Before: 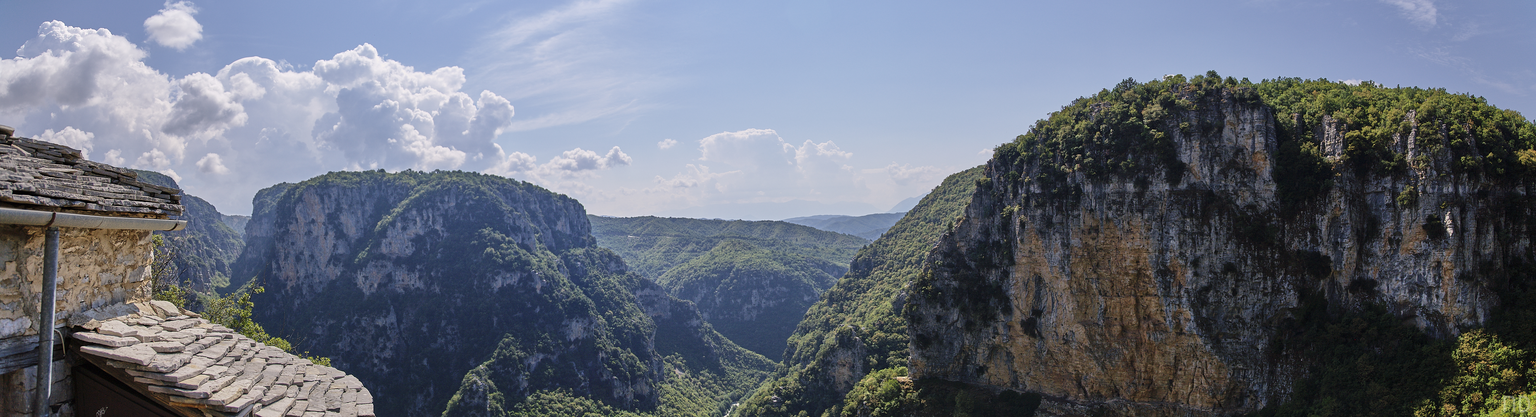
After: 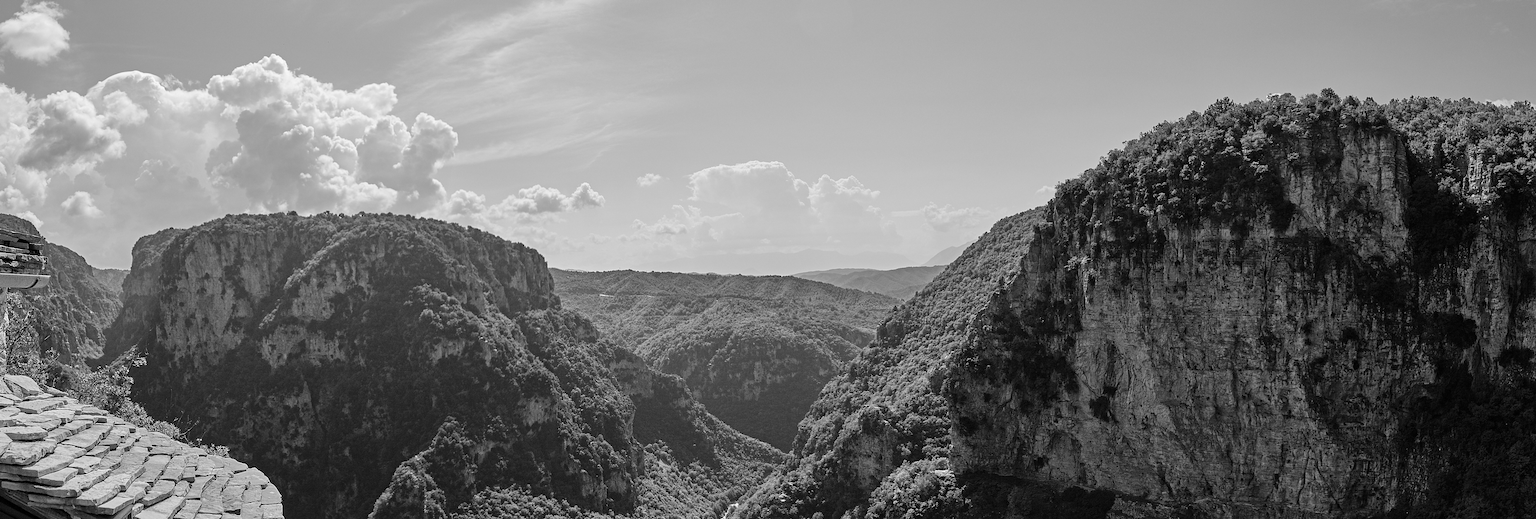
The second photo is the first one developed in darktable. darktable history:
monochrome: on, module defaults
local contrast: mode bilateral grid, contrast 28, coarseness 16, detail 115%, midtone range 0.2
crop and rotate: left 9.597%, right 10.195%
color correction: highlights a* 0.207, highlights b* 2.7, shadows a* -0.874, shadows b* -4.78
